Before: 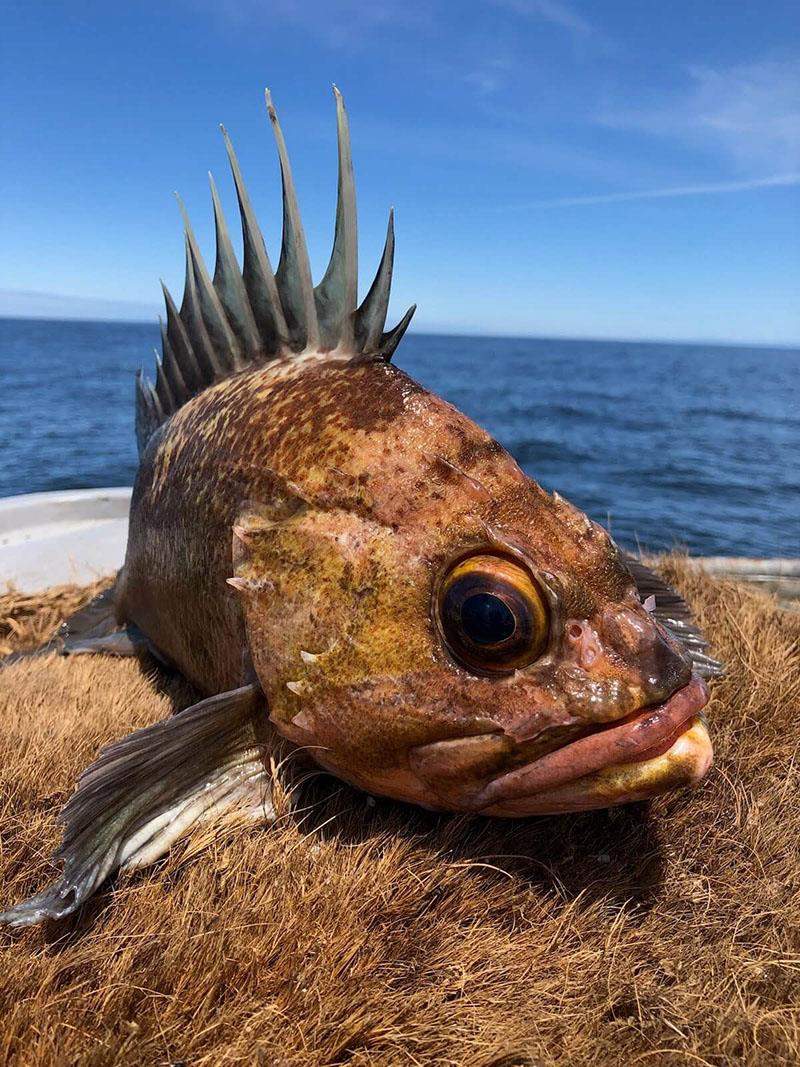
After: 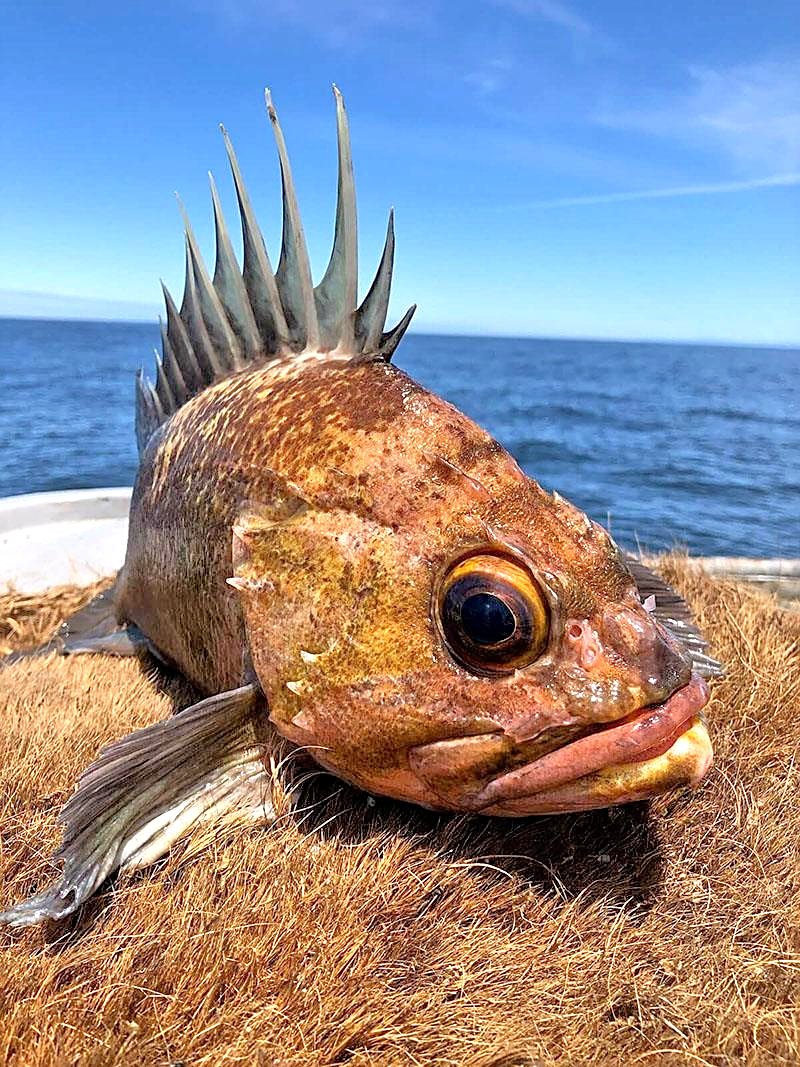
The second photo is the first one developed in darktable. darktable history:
tone equalizer: -7 EV 0.15 EV, -6 EV 0.6 EV, -5 EV 1.15 EV, -4 EV 1.33 EV, -3 EV 1.15 EV, -2 EV 0.6 EV, -1 EV 0.15 EV, mask exposure compensation -0.5 EV
exposure: black level correction 0.001, exposure 0.5 EV, compensate exposure bias true, compensate highlight preservation false
sharpen: on, module defaults
